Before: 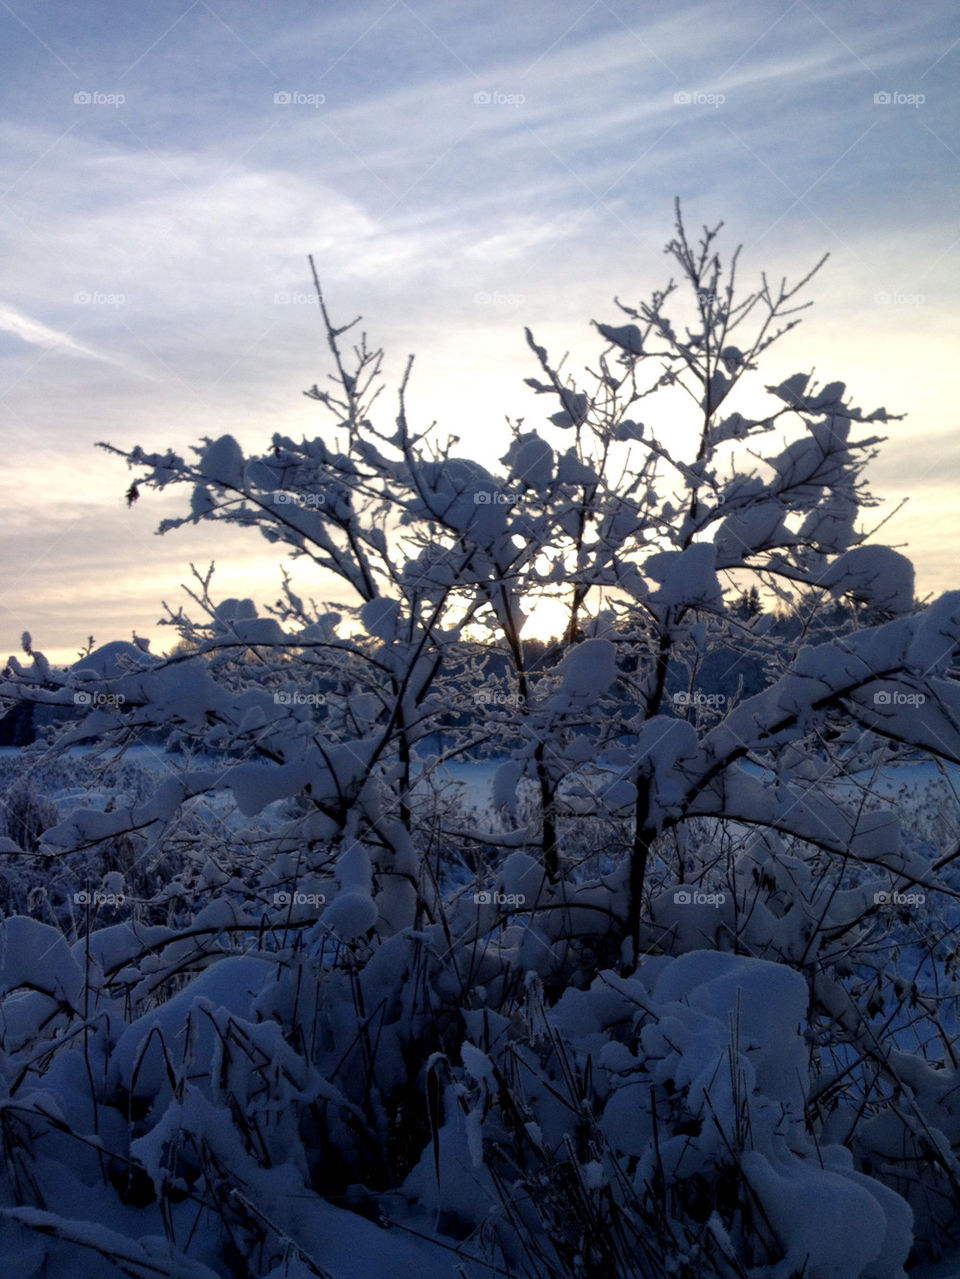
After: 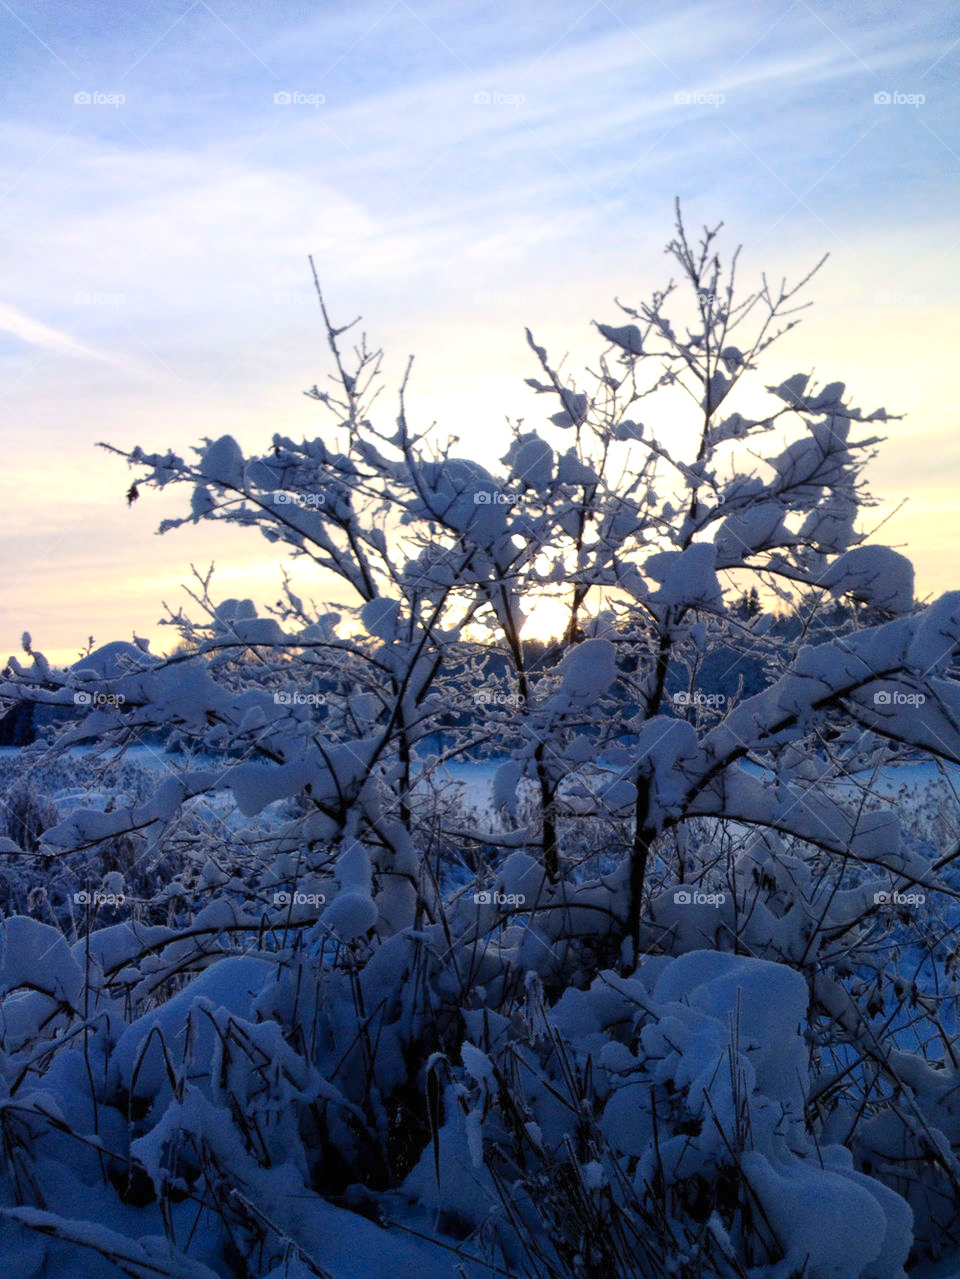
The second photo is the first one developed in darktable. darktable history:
contrast brightness saturation: contrast 0.24, brightness 0.247, saturation 0.379
